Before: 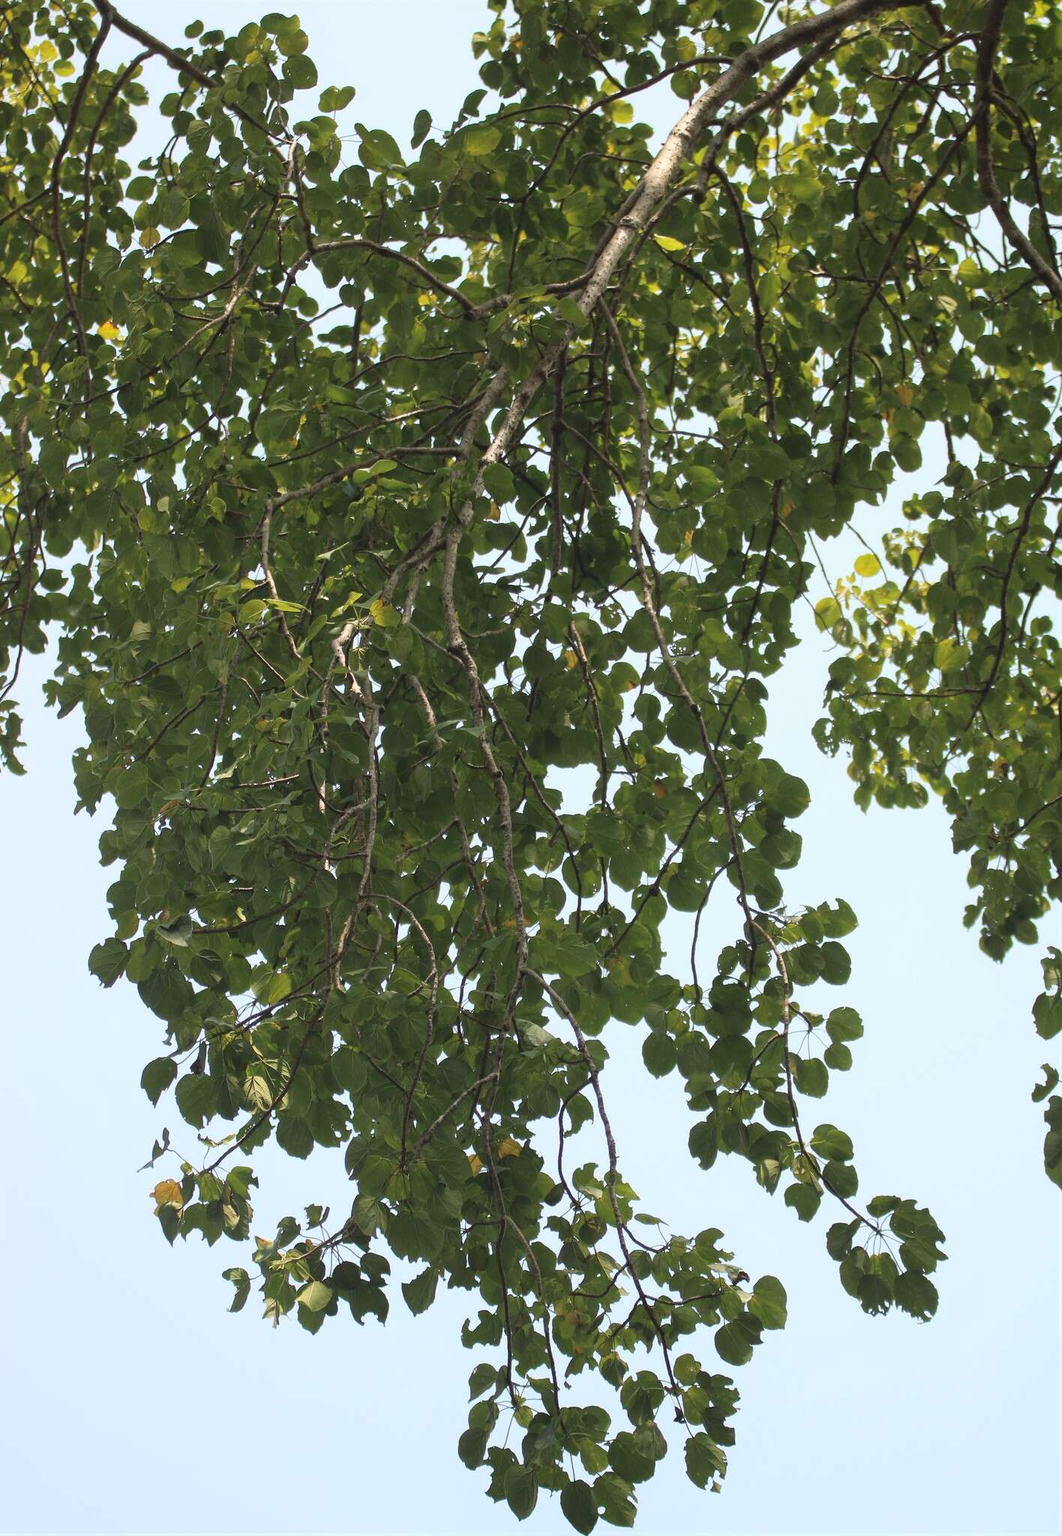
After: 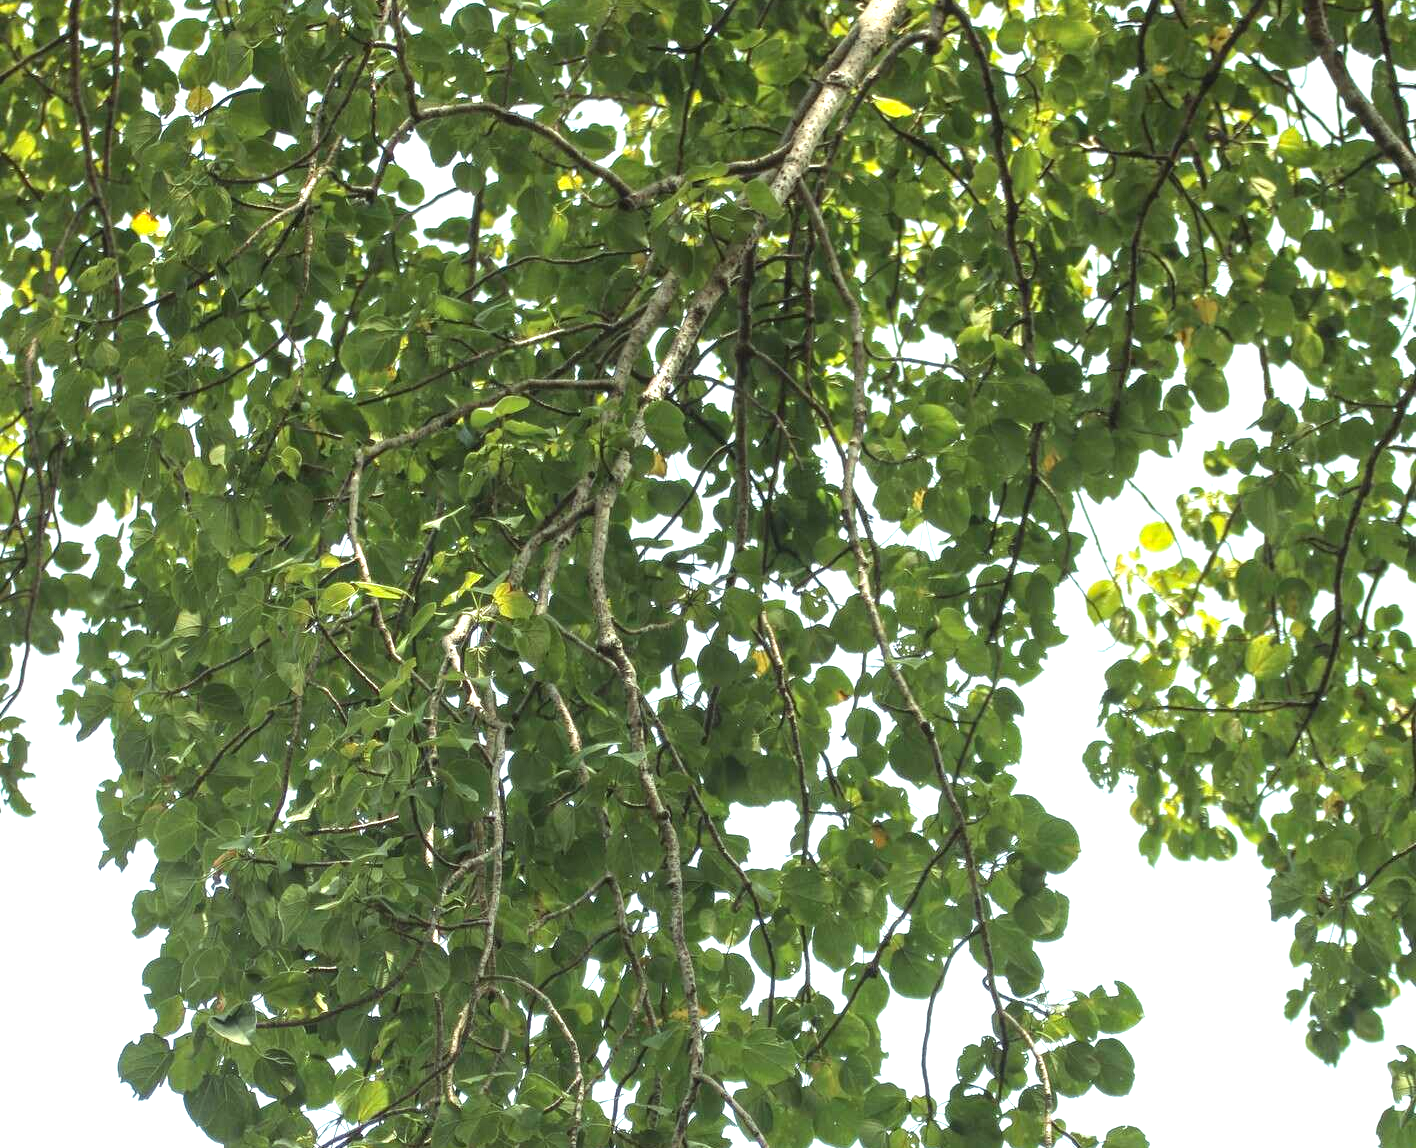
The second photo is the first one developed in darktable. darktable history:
color correction: highlights a* -7.77, highlights b* 3.33
local contrast: on, module defaults
crop and rotate: top 10.631%, bottom 33.277%
levels: levels [0, 0.394, 0.787]
